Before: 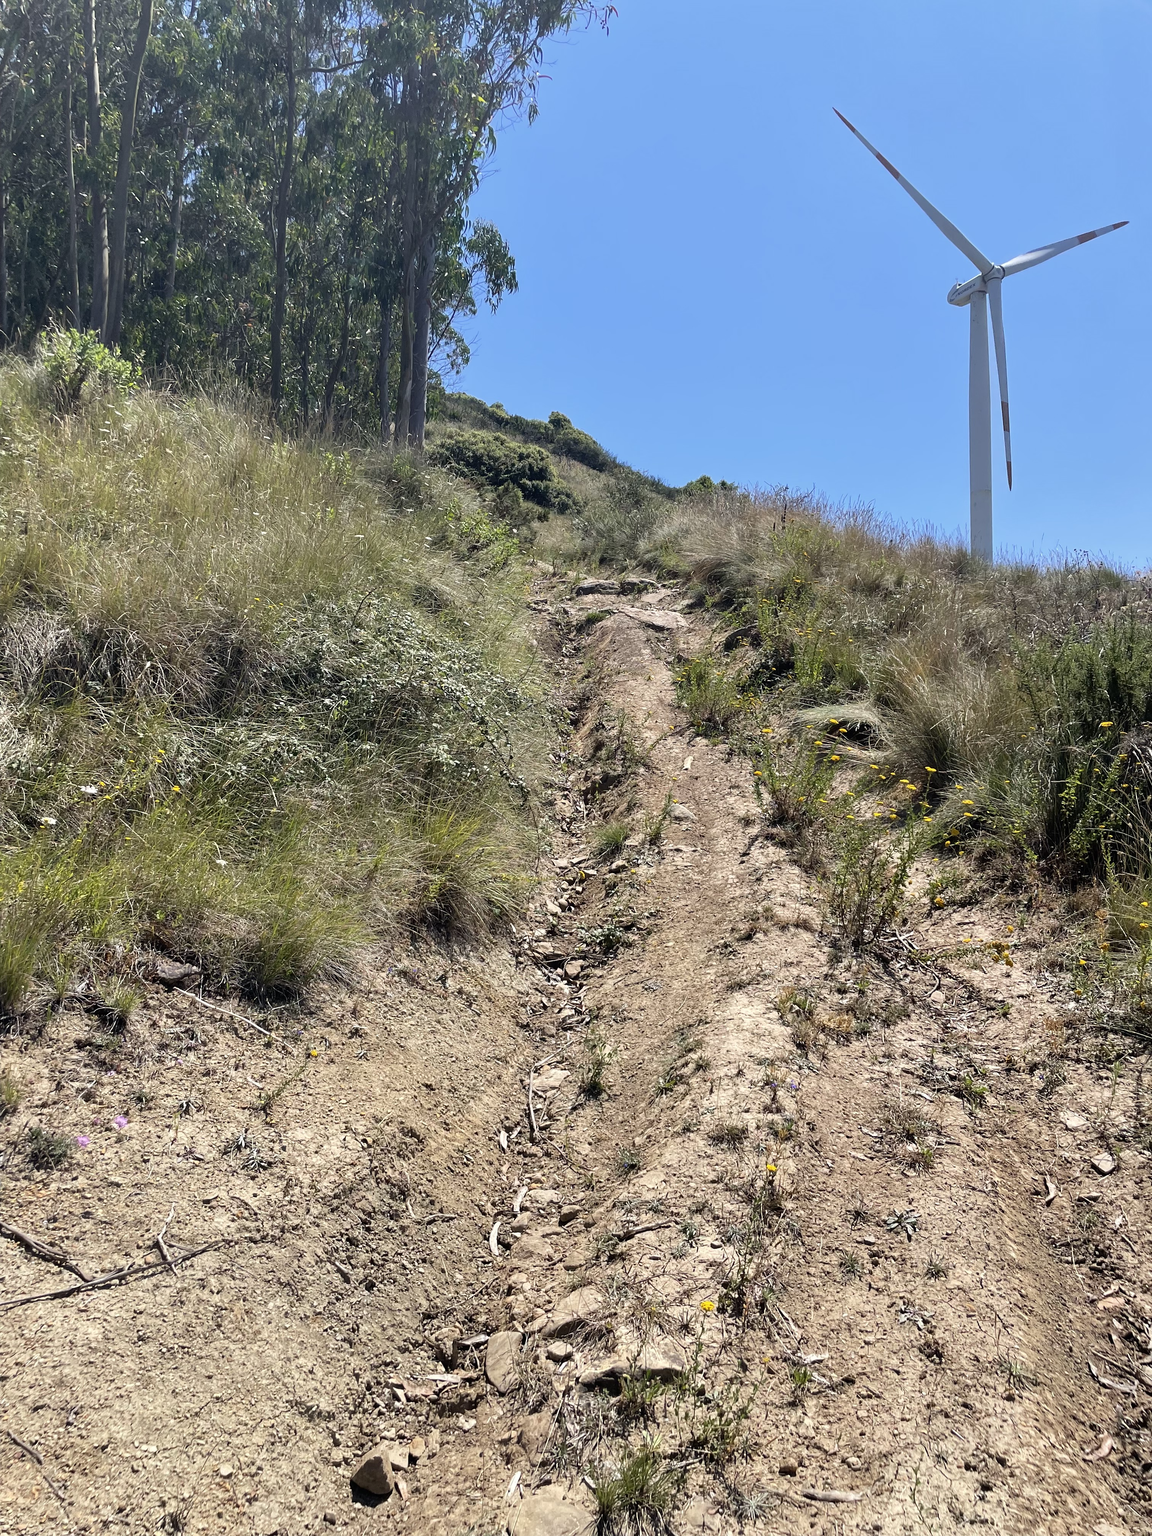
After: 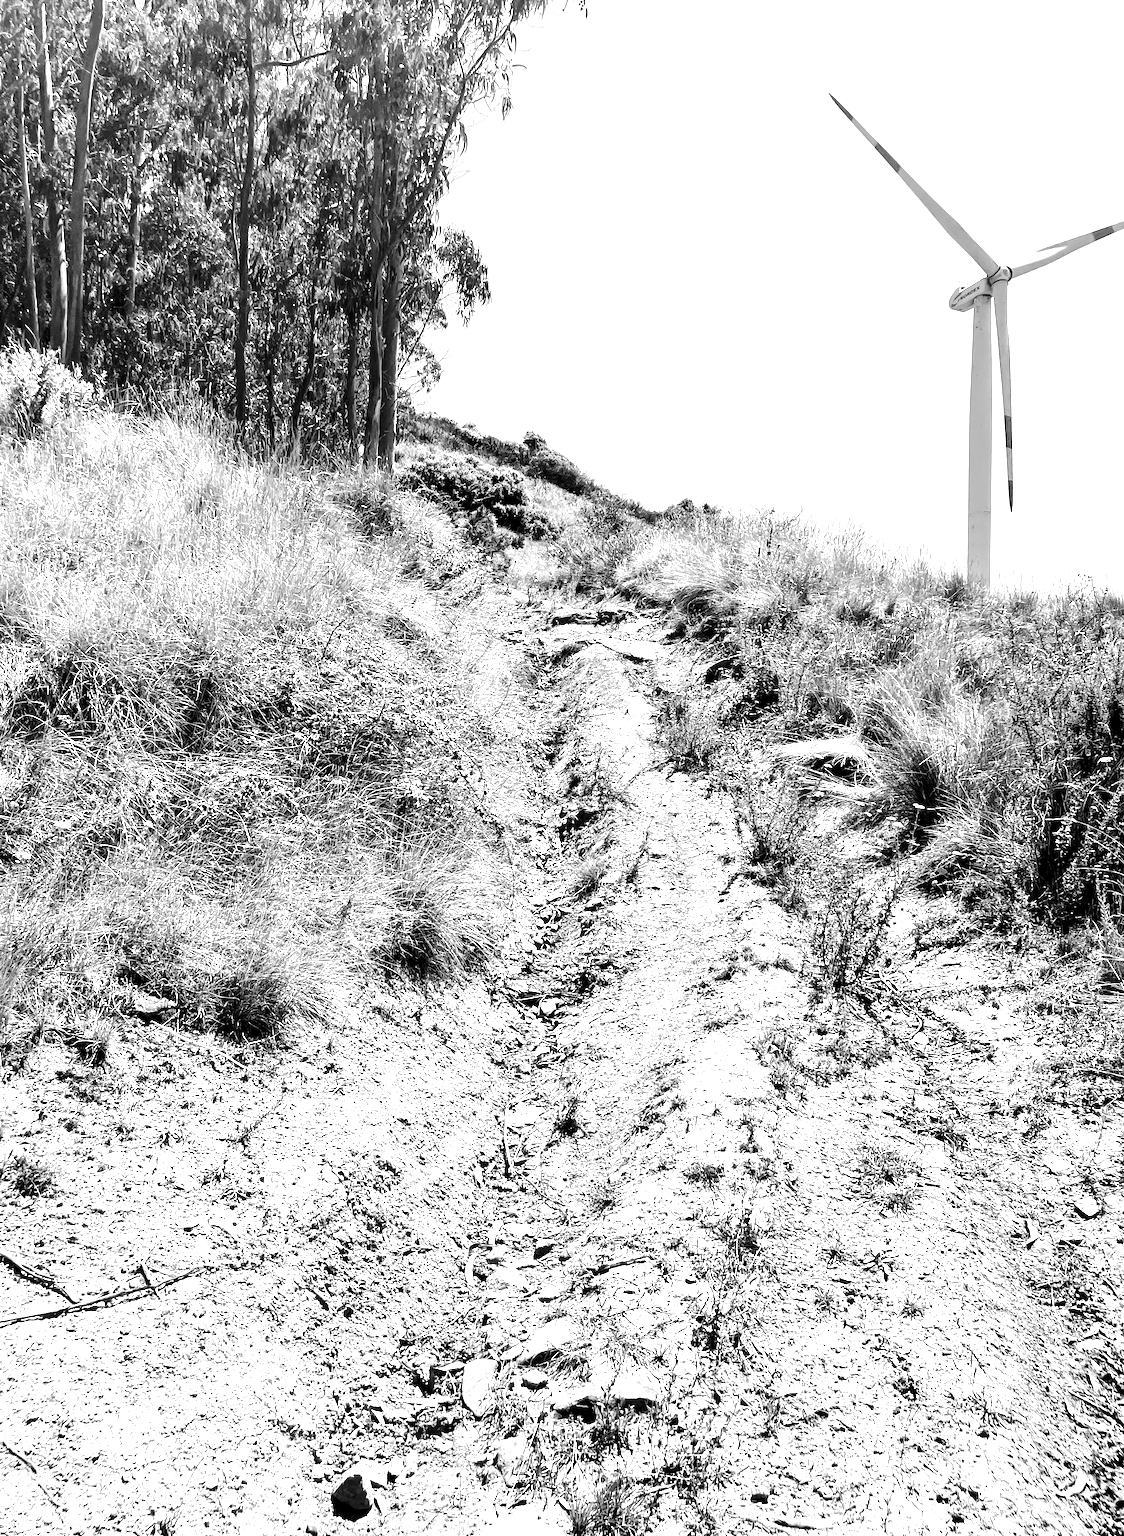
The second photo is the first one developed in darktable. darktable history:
contrast brightness saturation: contrast 0.02, brightness -1, saturation -1
base curve: curves: ch0 [(0, 0) (0.088, 0.125) (0.176, 0.251) (0.354, 0.501) (0.613, 0.749) (1, 0.877)], preserve colors none
local contrast: mode bilateral grid, contrast 50, coarseness 50, detail 150%, midtone range 0.2
exposure: exposure 2.25 EV, compensate highlight preservation false
tone equalizer: on, module defaults
rotate and perspective: rotation 0.074°, lens shift (vertical) 0.096, lens shift (horizontal) -0.041, crop left 0.043, crop right 0.952, crop top 0.024, crop bottom 0.979
